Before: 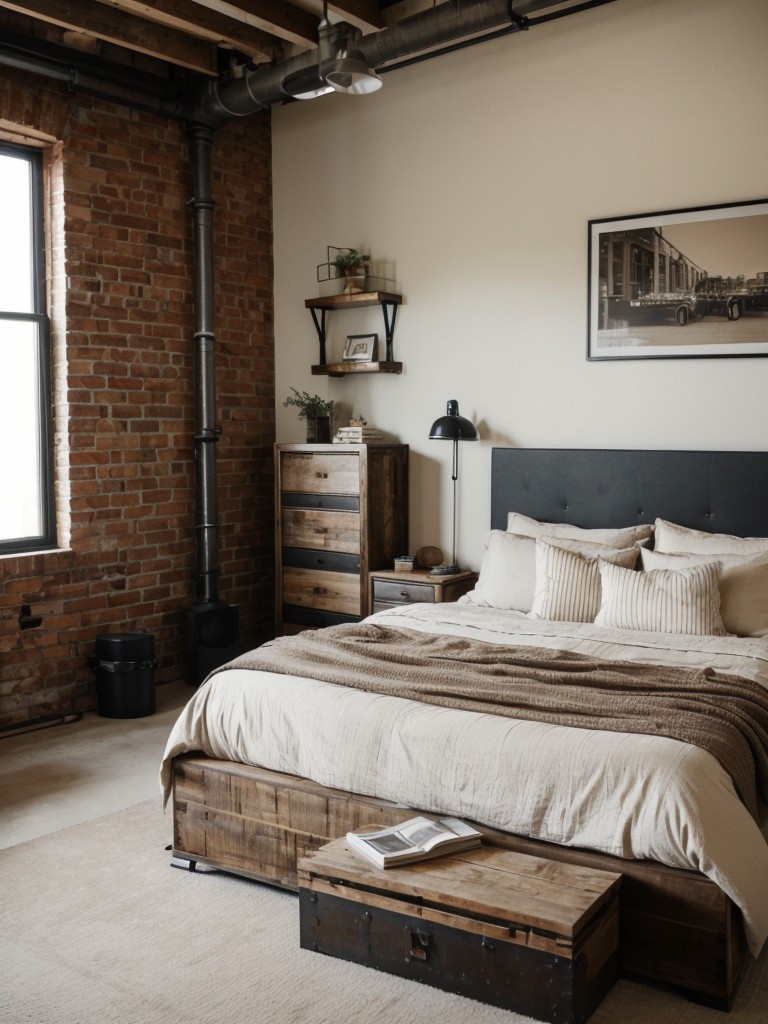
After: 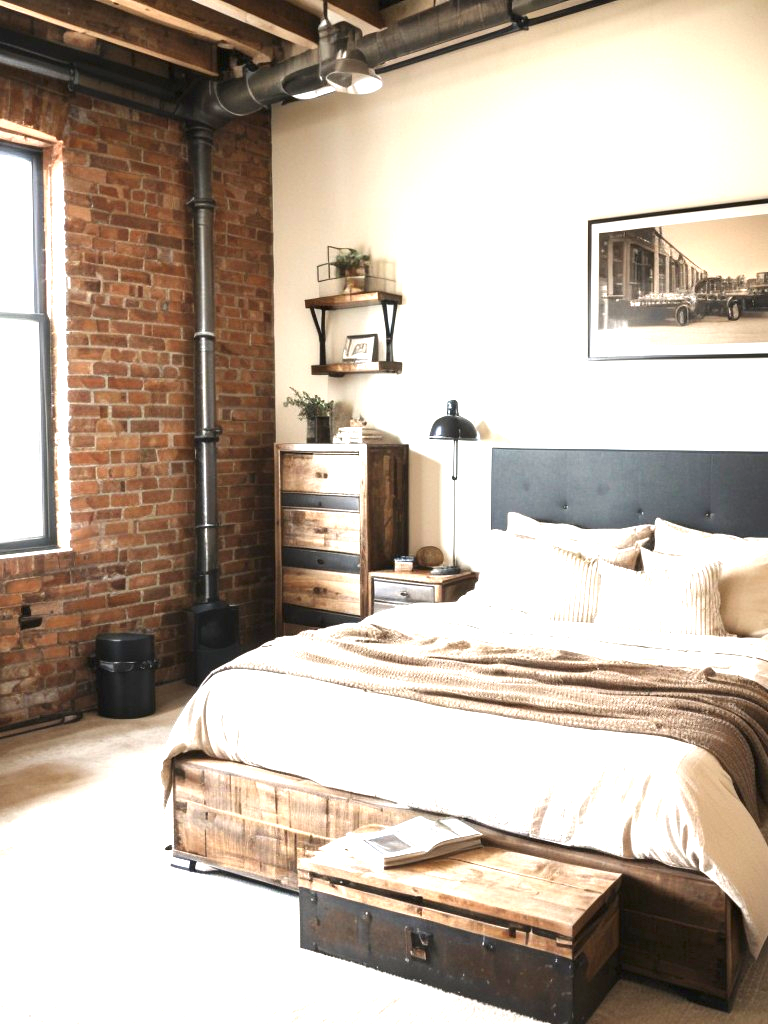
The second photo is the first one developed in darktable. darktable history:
white balance: emerald 1
exposure: black level correction 0, exposure 2 EV, compensate highlight preservation false
